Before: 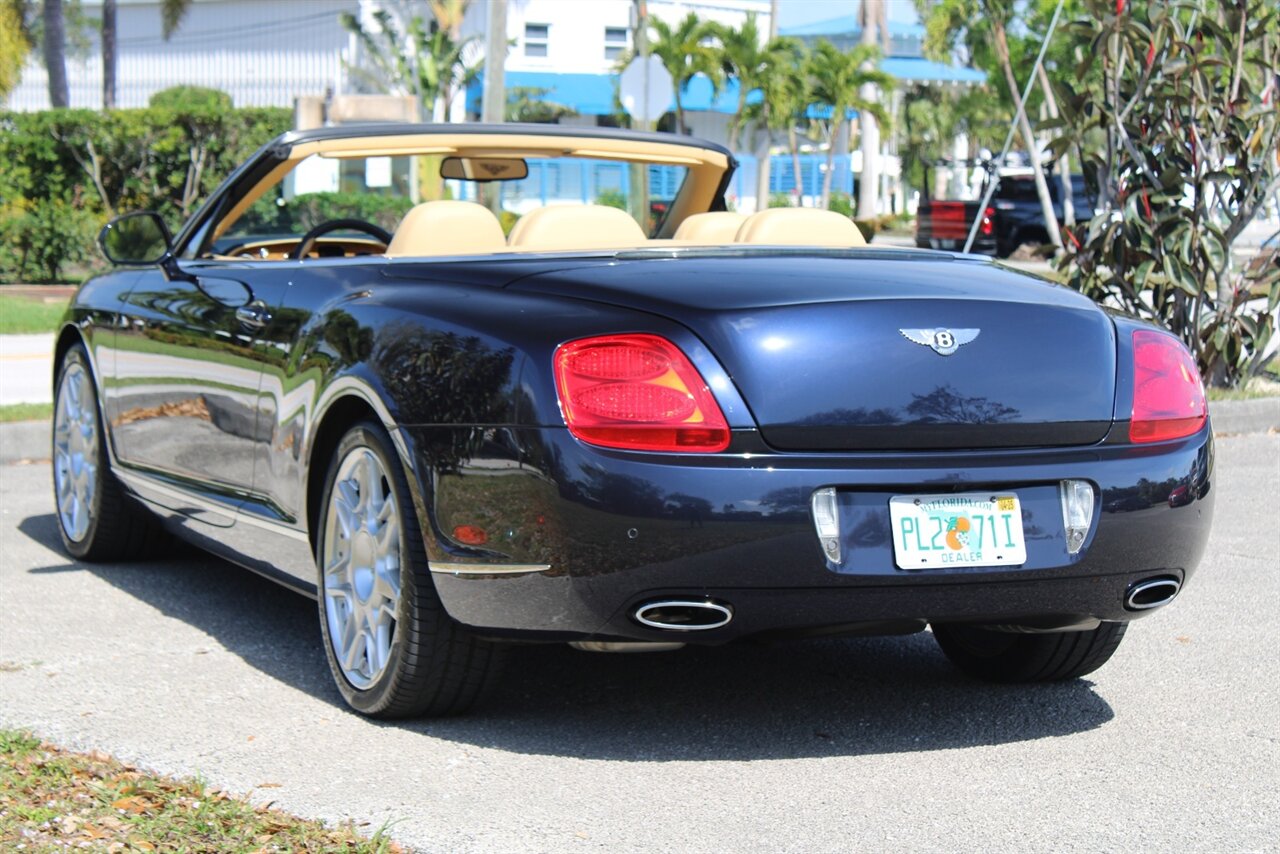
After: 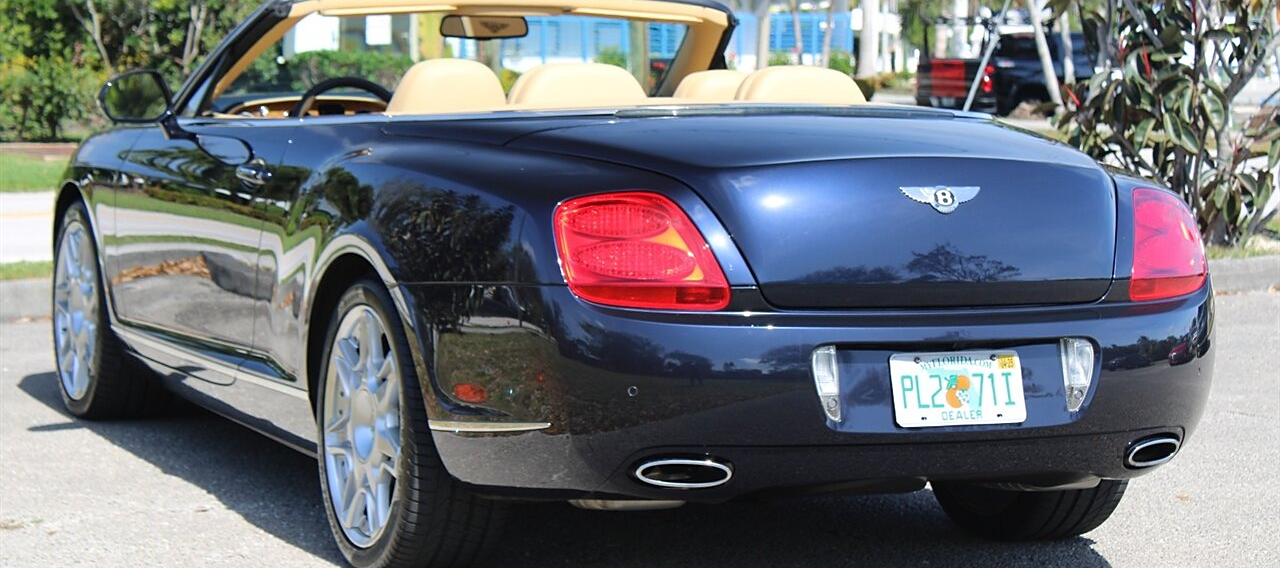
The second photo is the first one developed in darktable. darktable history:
crop: top 16.727%, bottom 16.727%
sharpen: radius 1.559, amount 0.373, threshold 1.271
